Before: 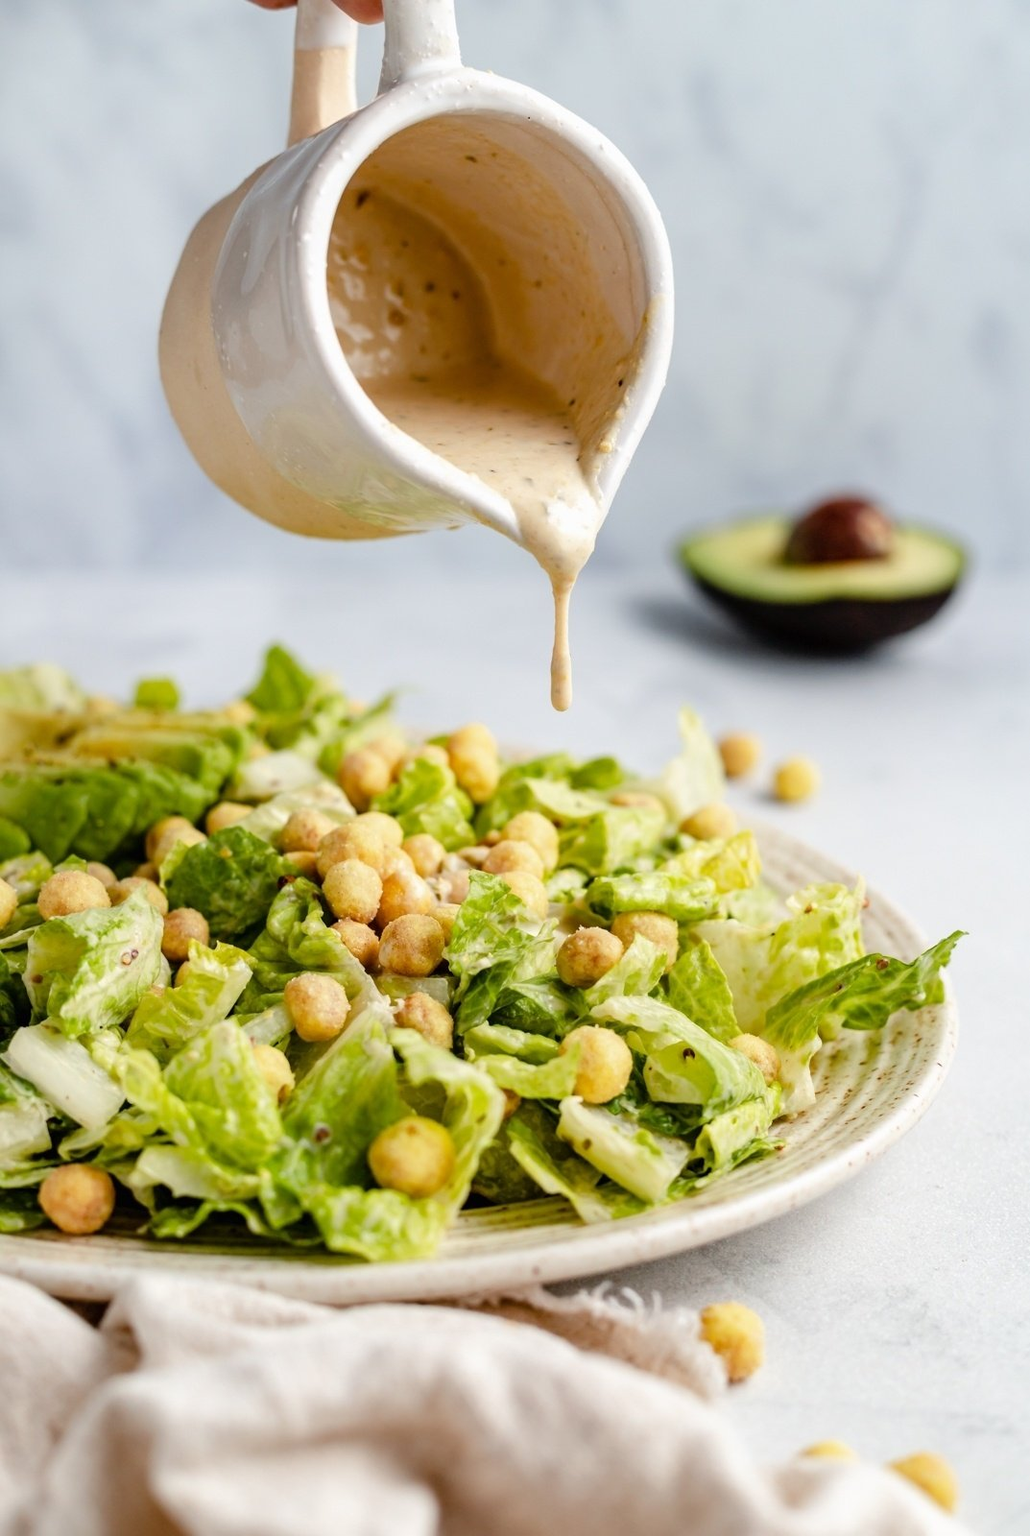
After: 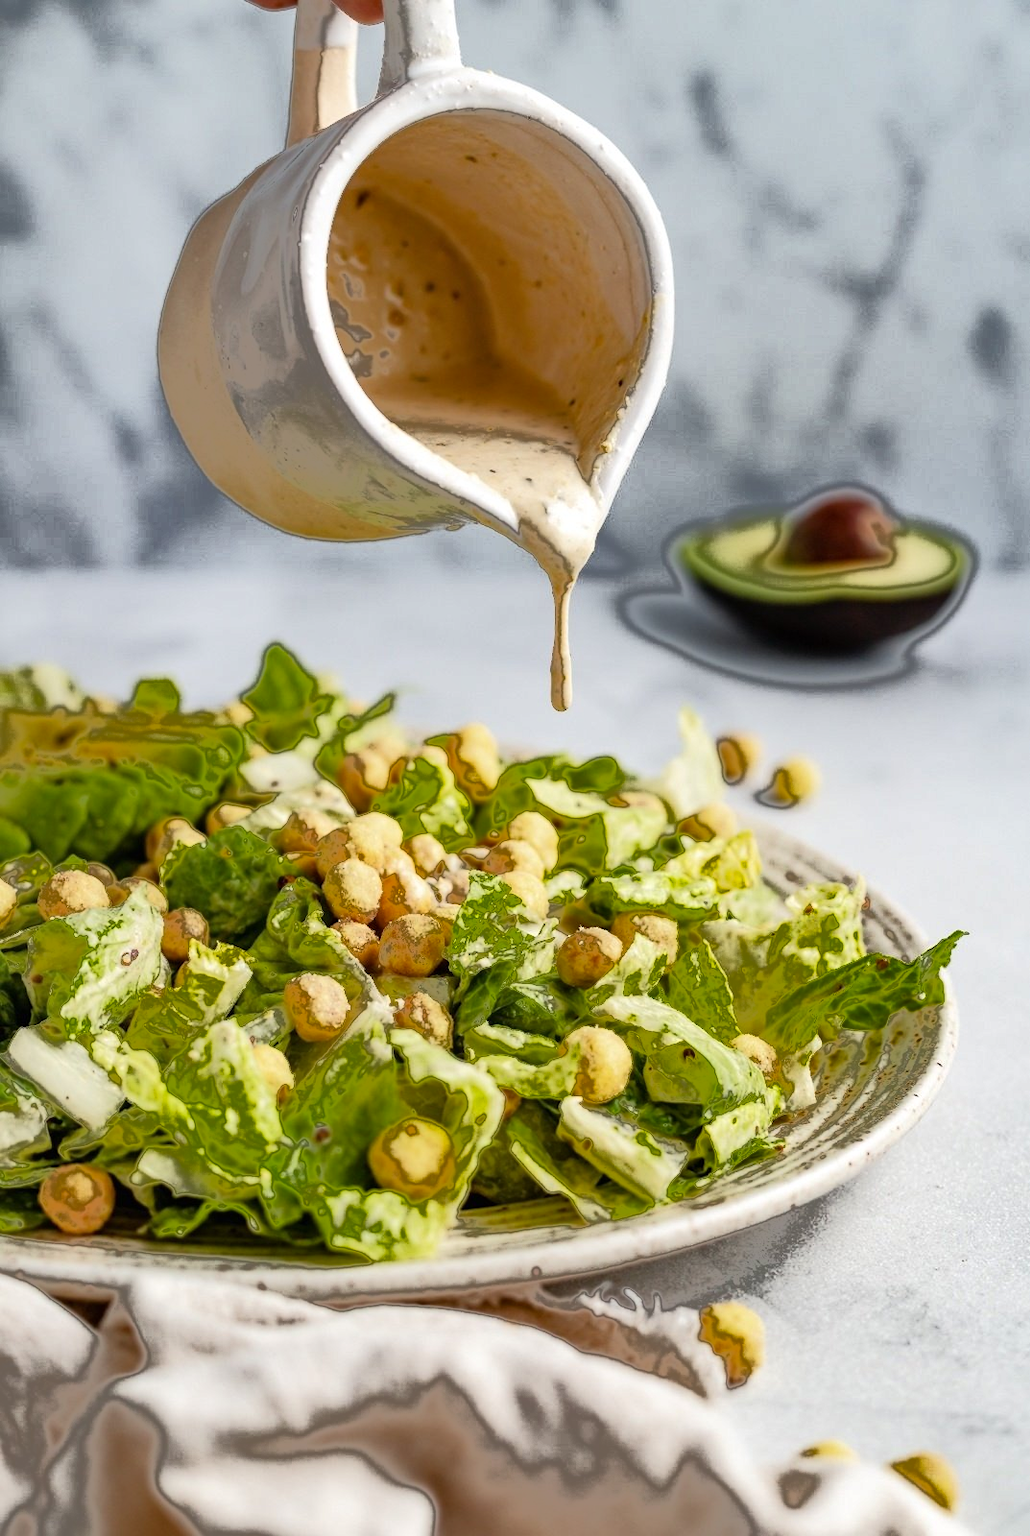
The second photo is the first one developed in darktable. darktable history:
shadows and highlights: white point adjustment 1, soften with gaussian
fill light: exposure -0.73 EV, center 0.69, width 2.2
